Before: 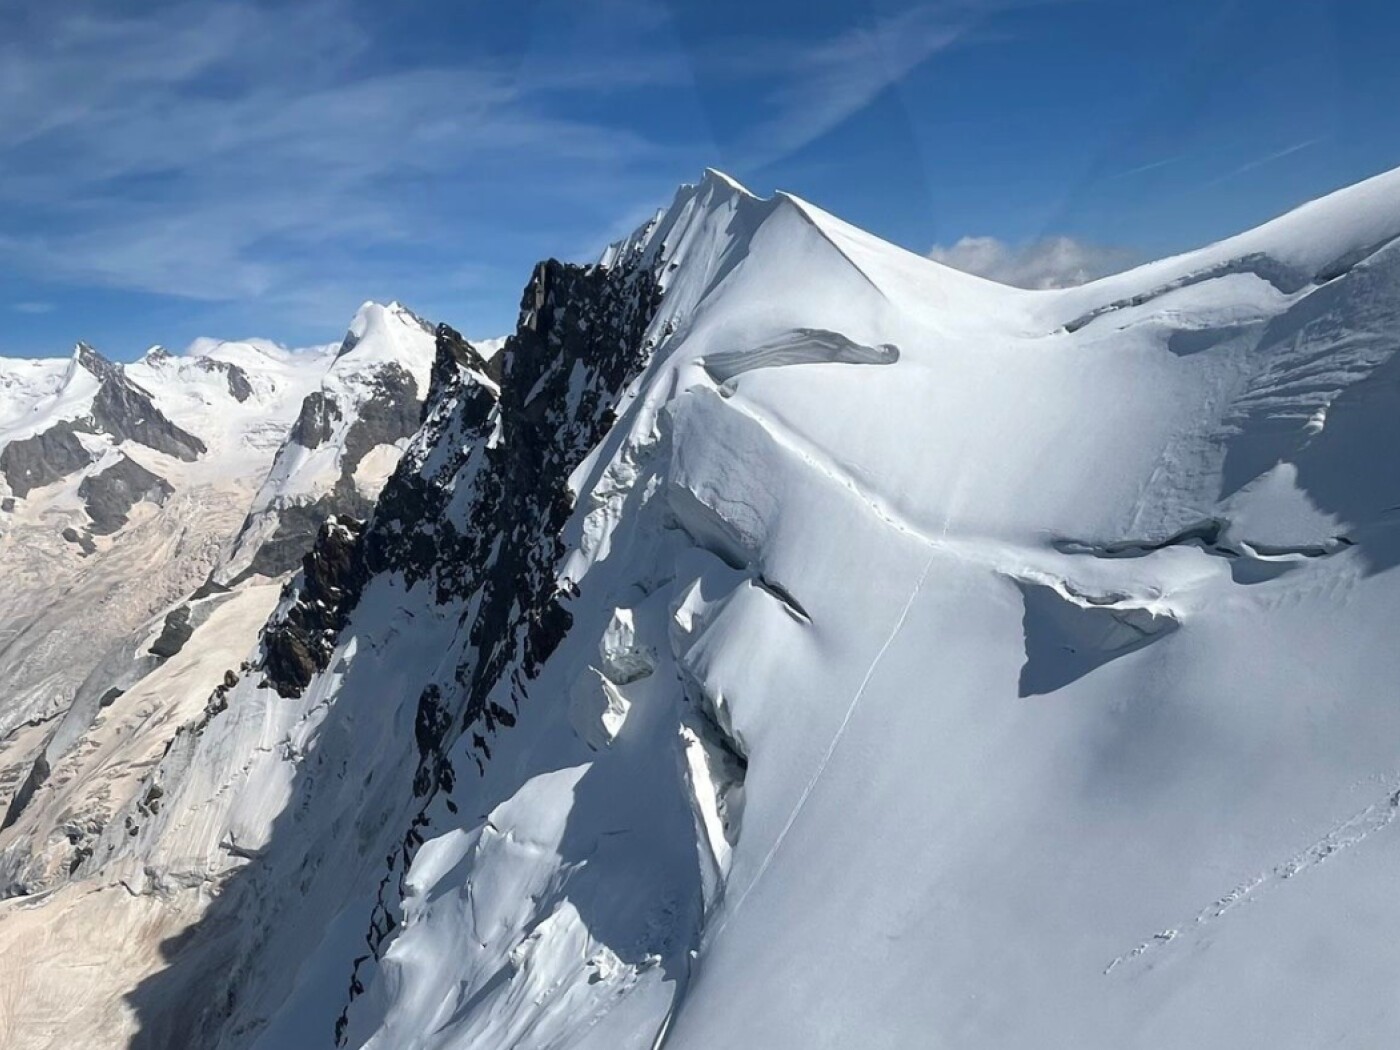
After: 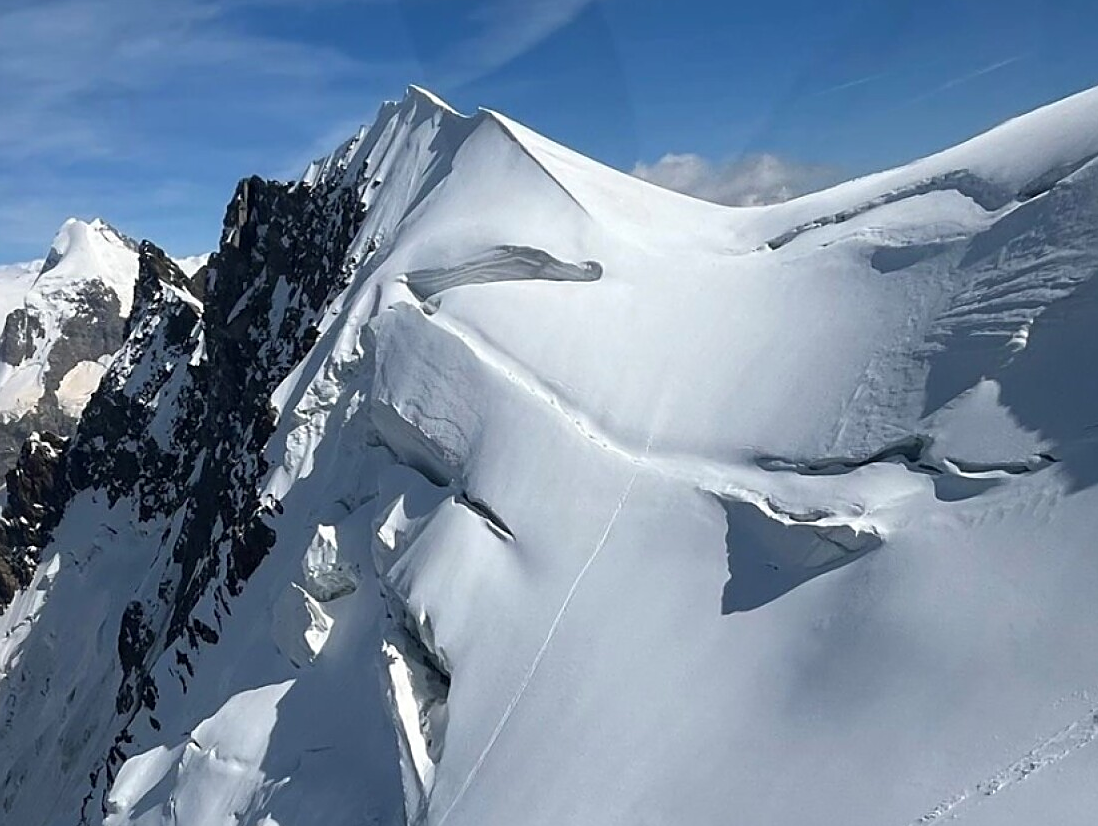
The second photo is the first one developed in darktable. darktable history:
crop and rotate: left 21.224%, top 7.923%, right 0.317%, bottom 13.34%
sharpen: on, module defaults
